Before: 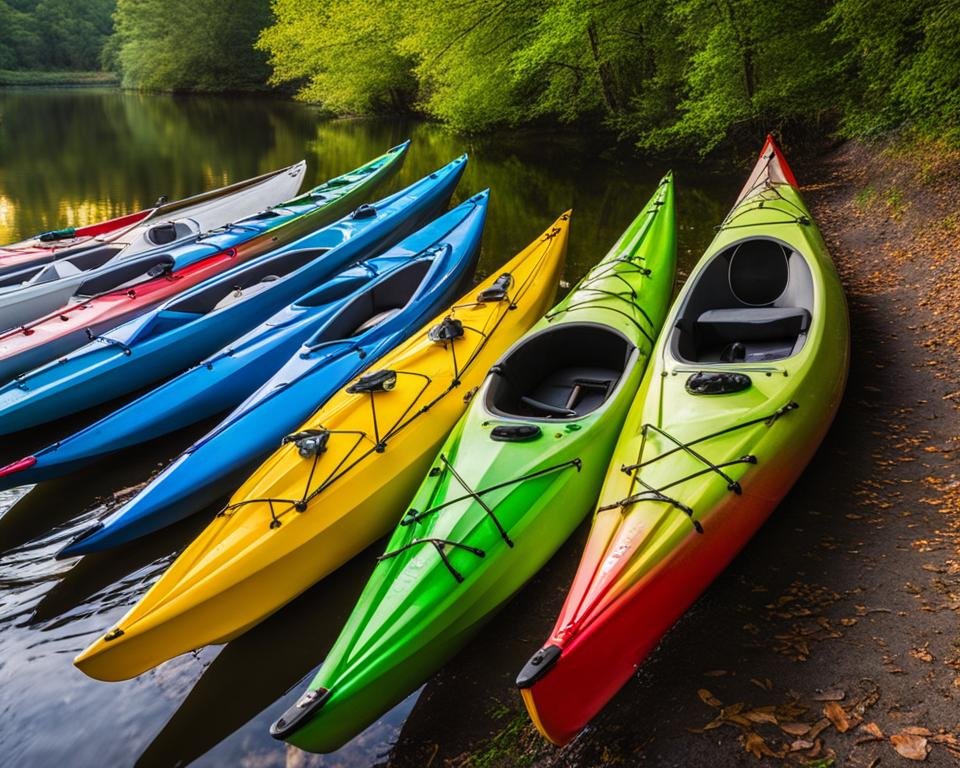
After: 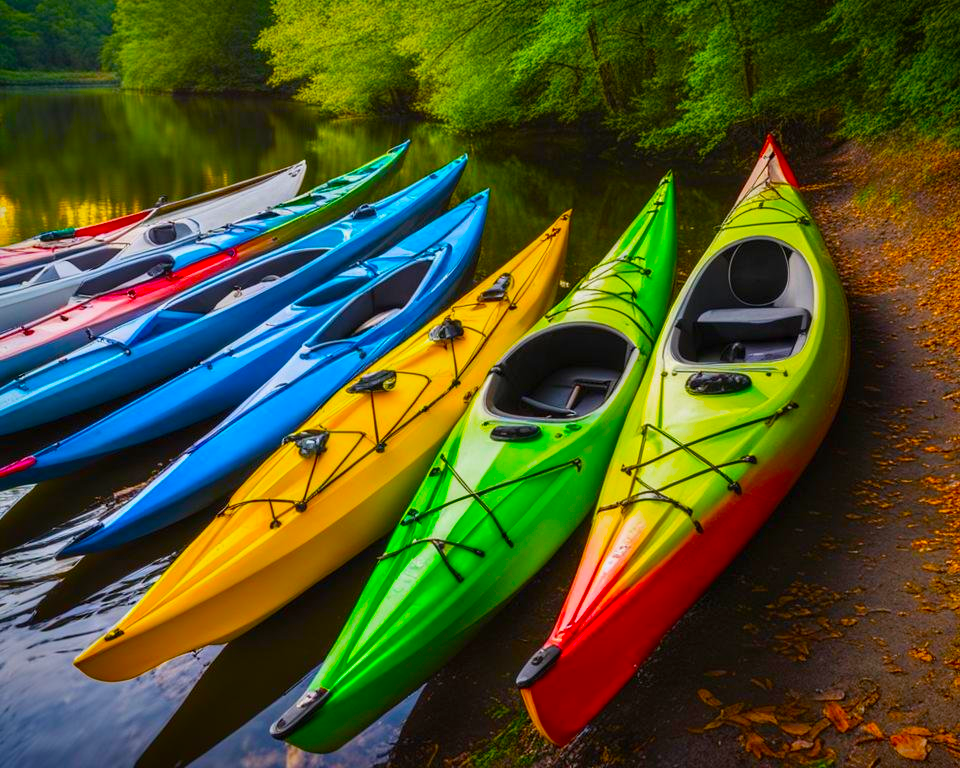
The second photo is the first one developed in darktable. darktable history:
vignetting: fall-off start 88.53%, fall-off radius 44.2%, saturation 0.376, width/height ratio 1.161
color balance: input saturation 134.34%, contrast -10.04%, contrast fulcrum 19.67%, output saturation 133.51%
